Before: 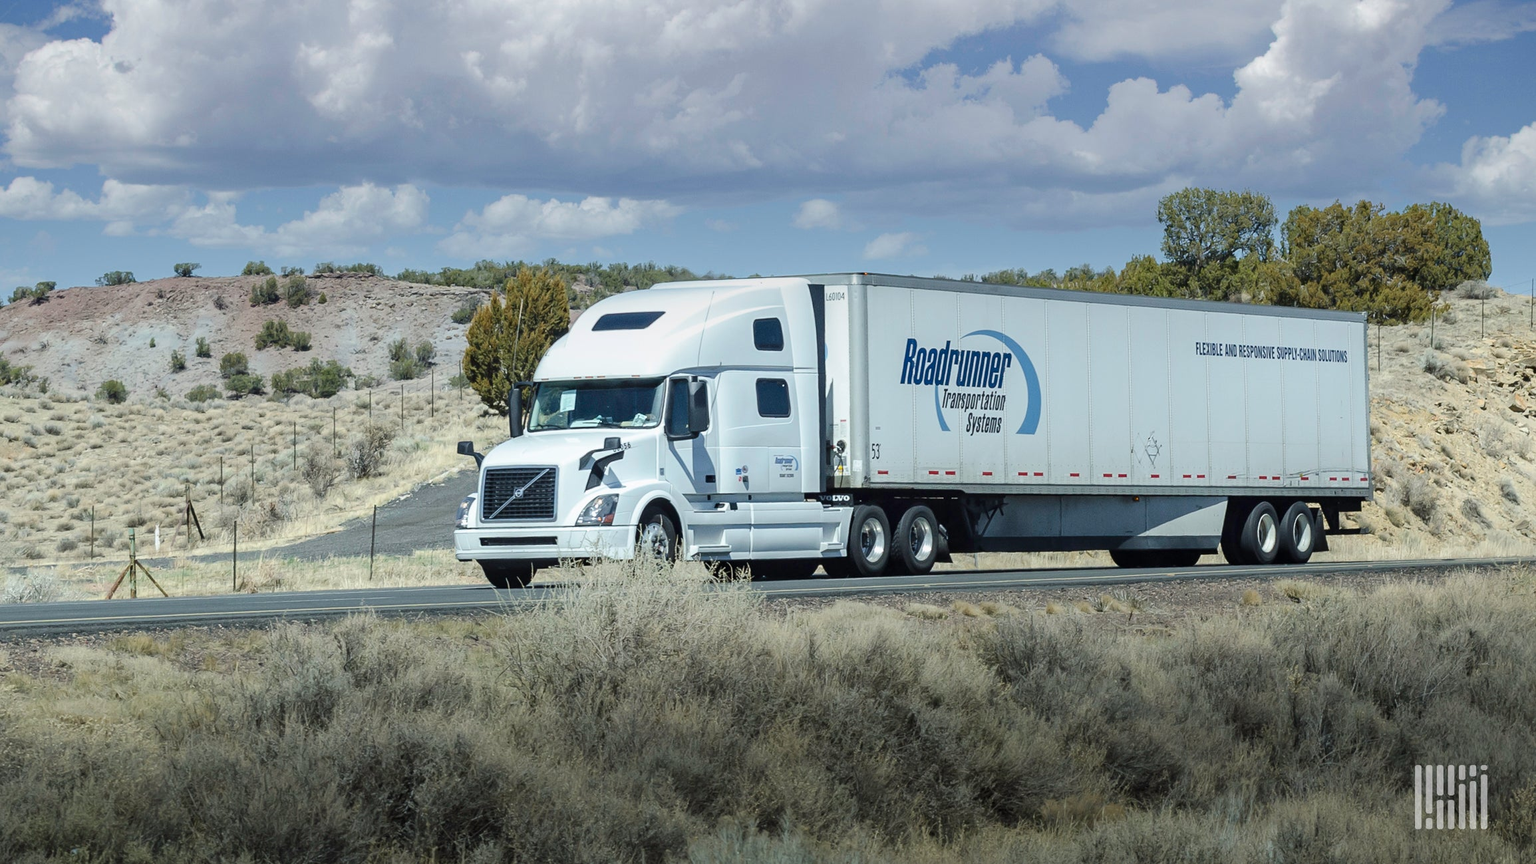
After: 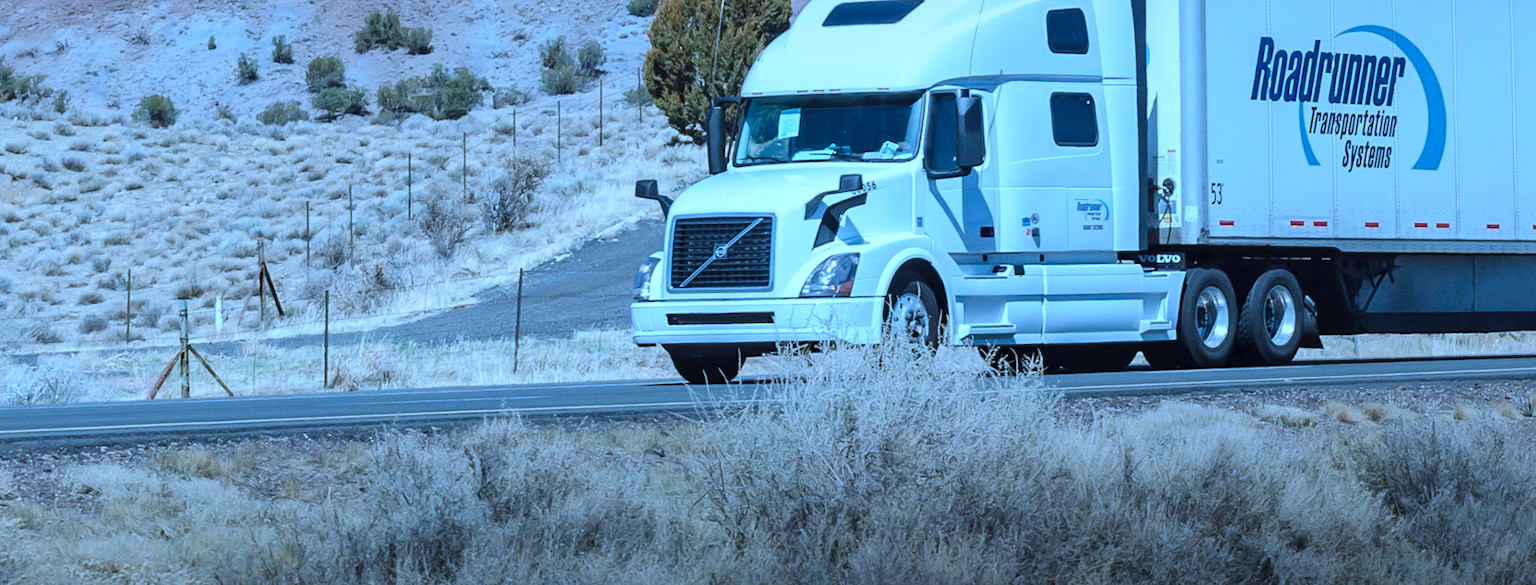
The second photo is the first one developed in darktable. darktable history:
crop: top 36.174%, right 27.992%, bottom 15.058%
color correction: highlights a* -9.4, highlights b* -22.39
color calibration: gray › normalize channels true, illuminant as shot in camera, x 0.379, y 0.396, temperature 4135.98 K, gamut compression 0.027
